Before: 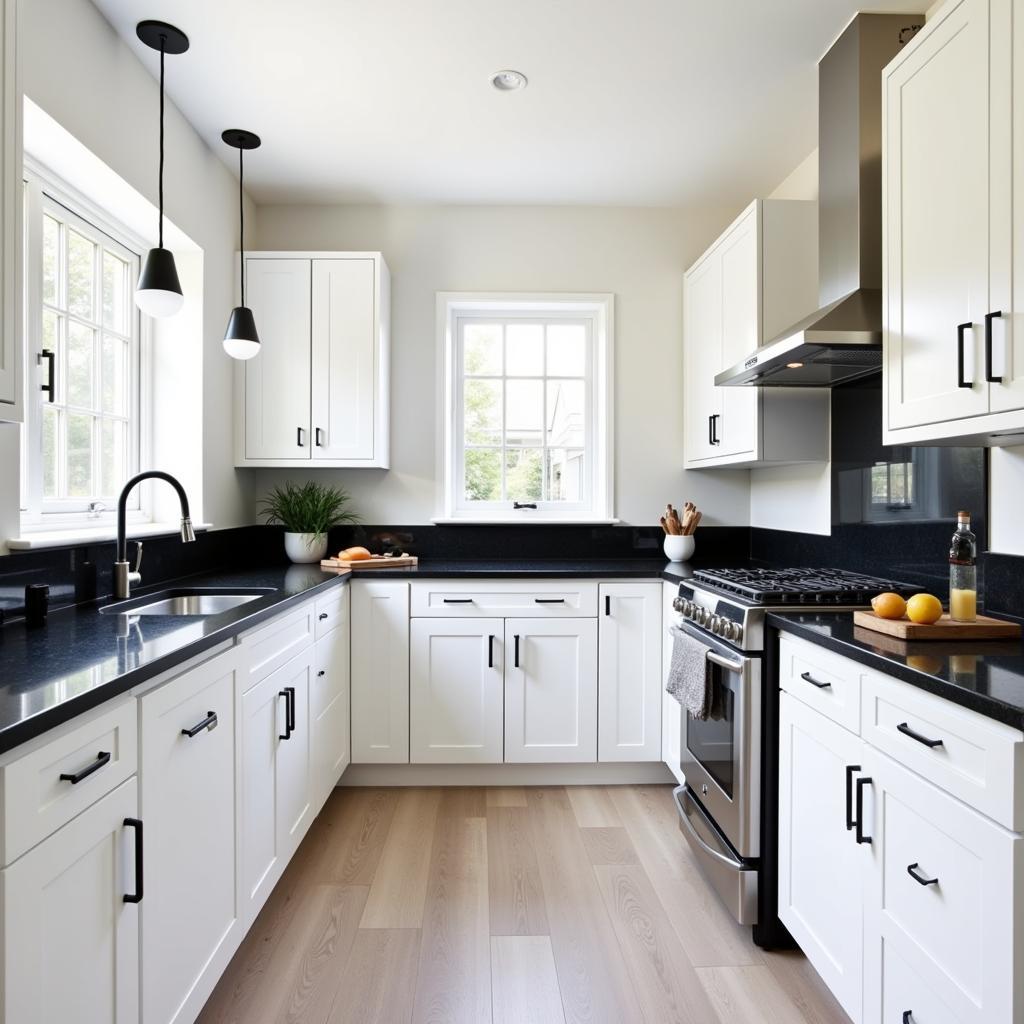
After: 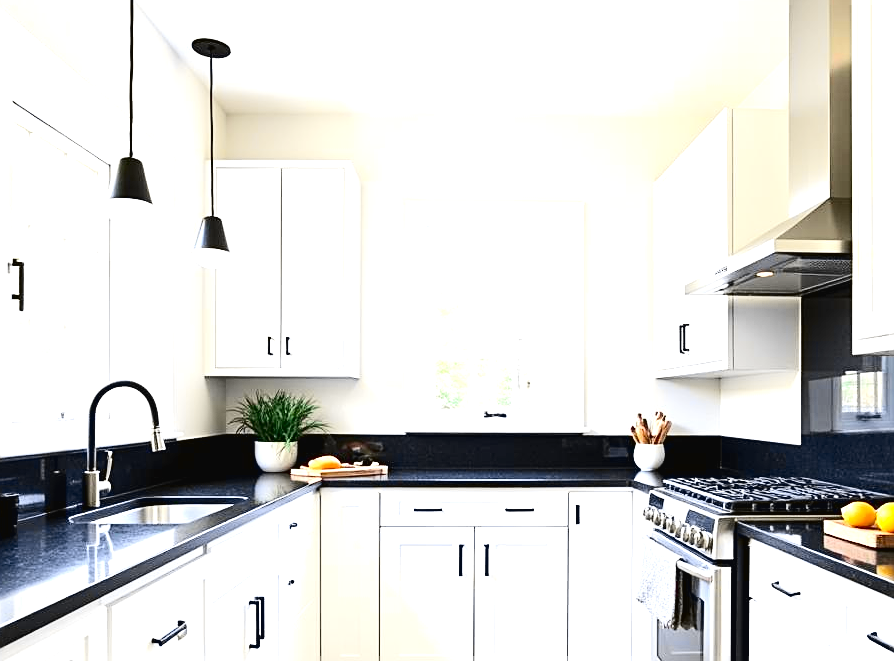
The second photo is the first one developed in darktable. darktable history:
sharpen: on, module defaults
exposure: black level correction 0.001, exposure 1.3 EV, compensate highlight preservation false
crop: left 3.015%, top 8.969%, right 9.647%, bottom 26.457%
tone curve: curves: ch0 [(0, 0.023) (0.103, 0.087) (0.277, 0.28) (0.46, 0.554) (0.569, 0.68) (0.735, 0.843) (0.994, 0.984)]; ch1 [(0, 0) (0.324, 0.285) (0.456, 0.438) (0.488, 0.497) (0.512, 0.503) (0.535, 0.535) (0.599, 0.606) (0.715, 0.738) (1, 1)]; ch2 [(0, 0) (0.369, 0.388) (0.449, 0.431) (0.478, 0.471) (0.502, 0.503) (0.55, 0.553) (0.603, 0.602) (0.656, 0.713) (1, 1)], color space Lab, independent channels, preserve colors none
